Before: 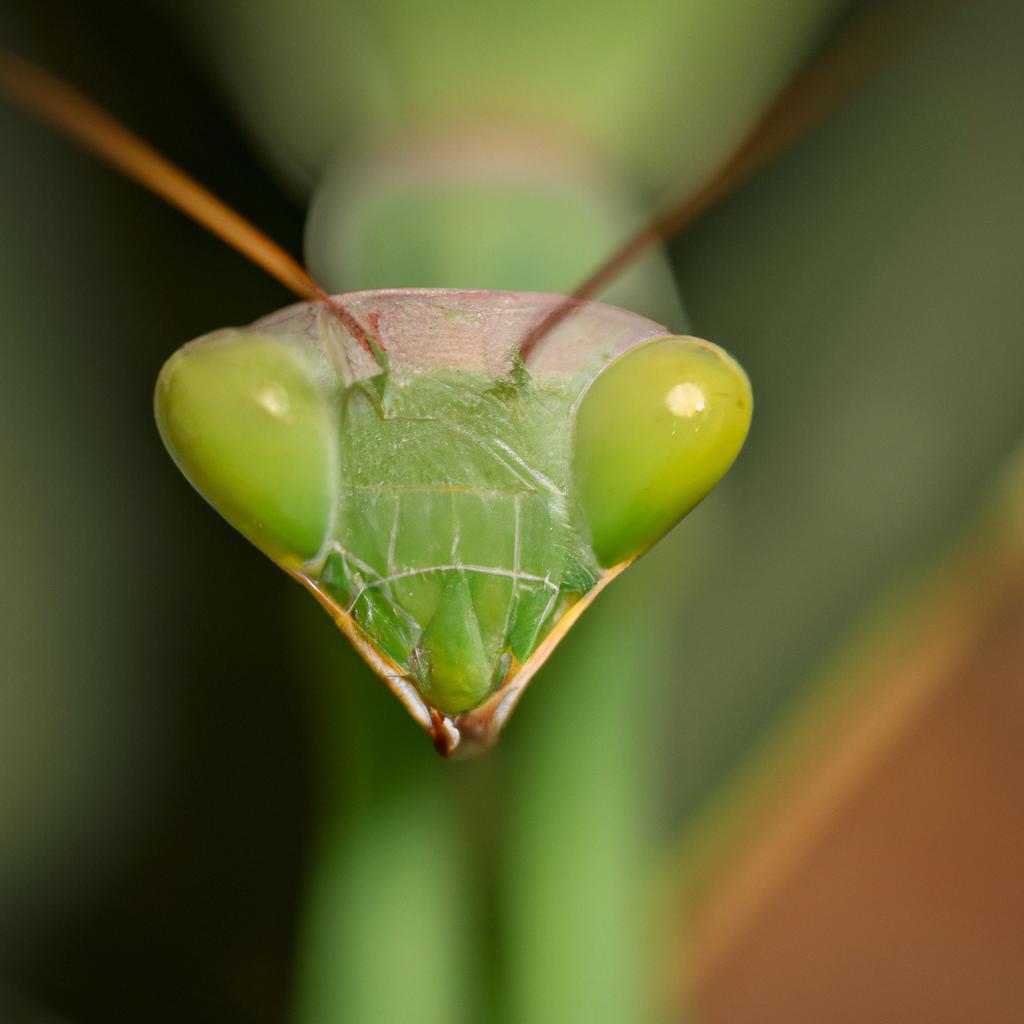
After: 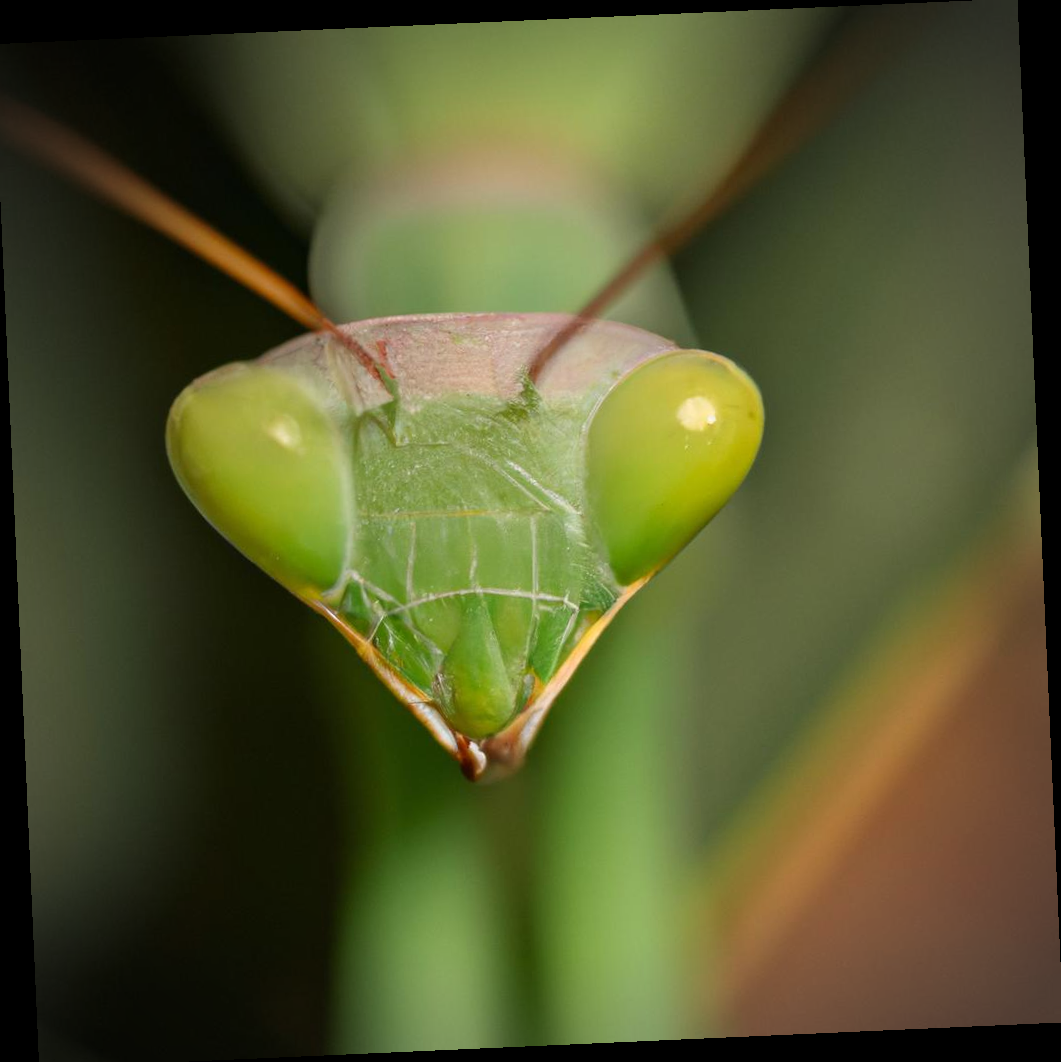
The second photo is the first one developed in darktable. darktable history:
crop and rotate: left 0.614%, top 0.179%, bottom 0.309%
vignetting: automatic ratio true
rotate and perspective: rotation -2.56°, automatic cropping off
